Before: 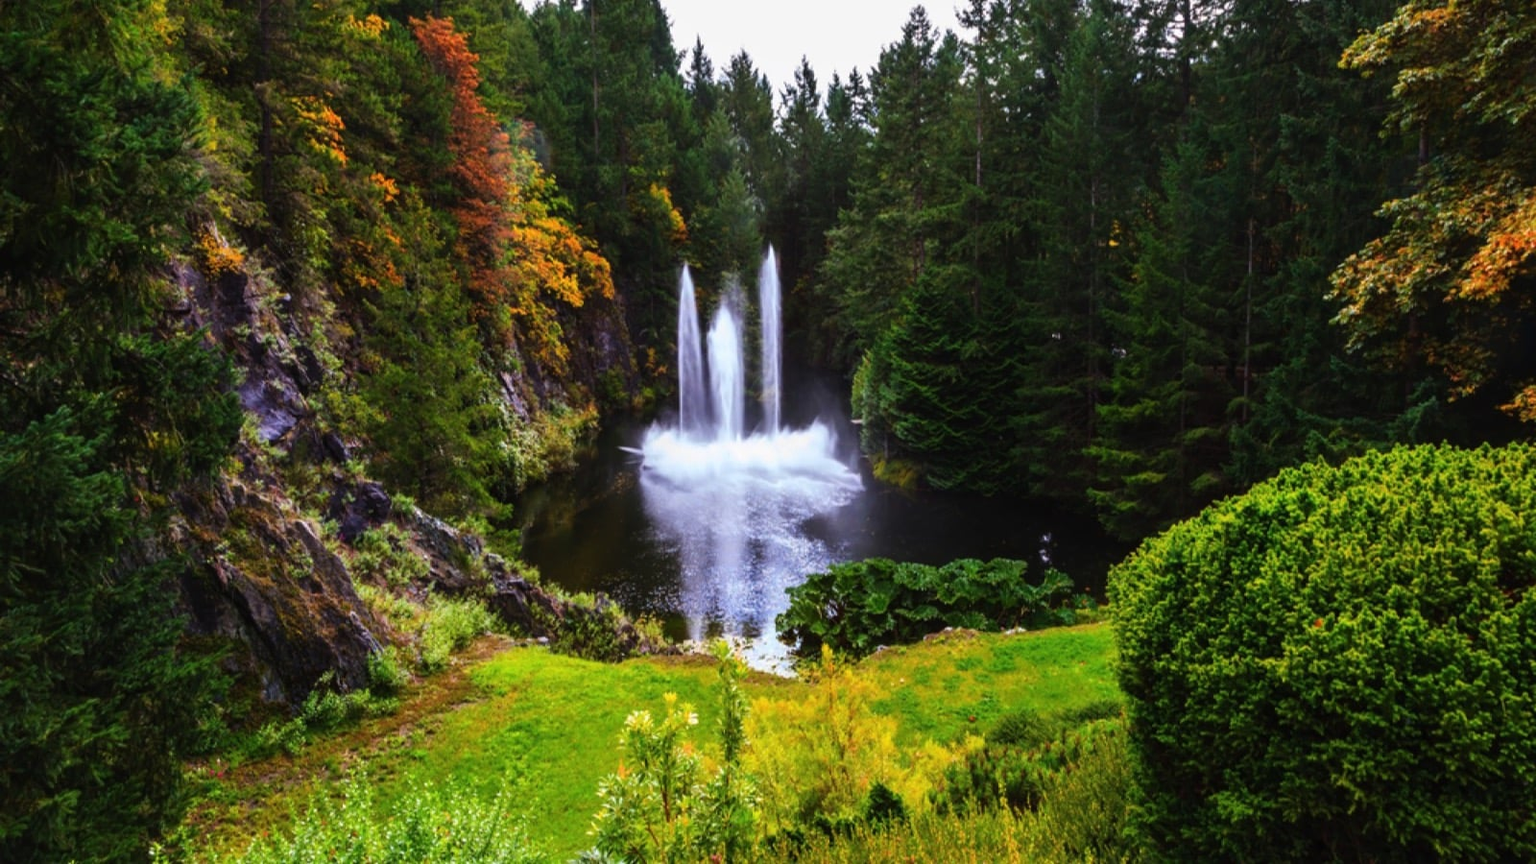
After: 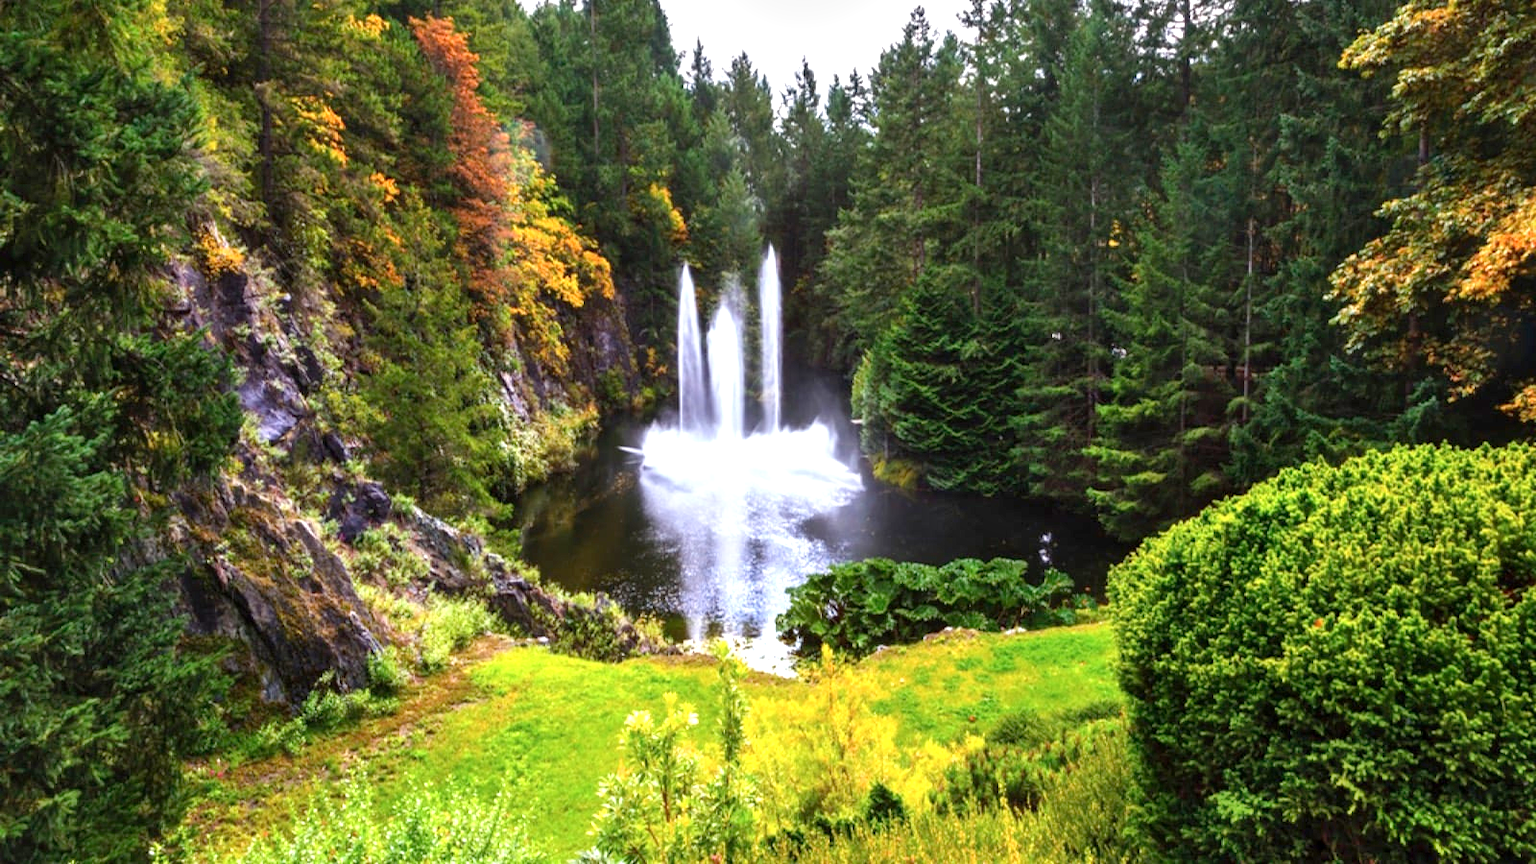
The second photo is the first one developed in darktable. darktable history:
exposure: black level correction 0.001, exposure 0.5 EV, compensate exposure bias true, compensate highlight preservation false
shadows and highlights: radius 44.78, white point adjustment 6.64, compress 79.65%, highlights color adjustment 78.42%, soften with gaussian
